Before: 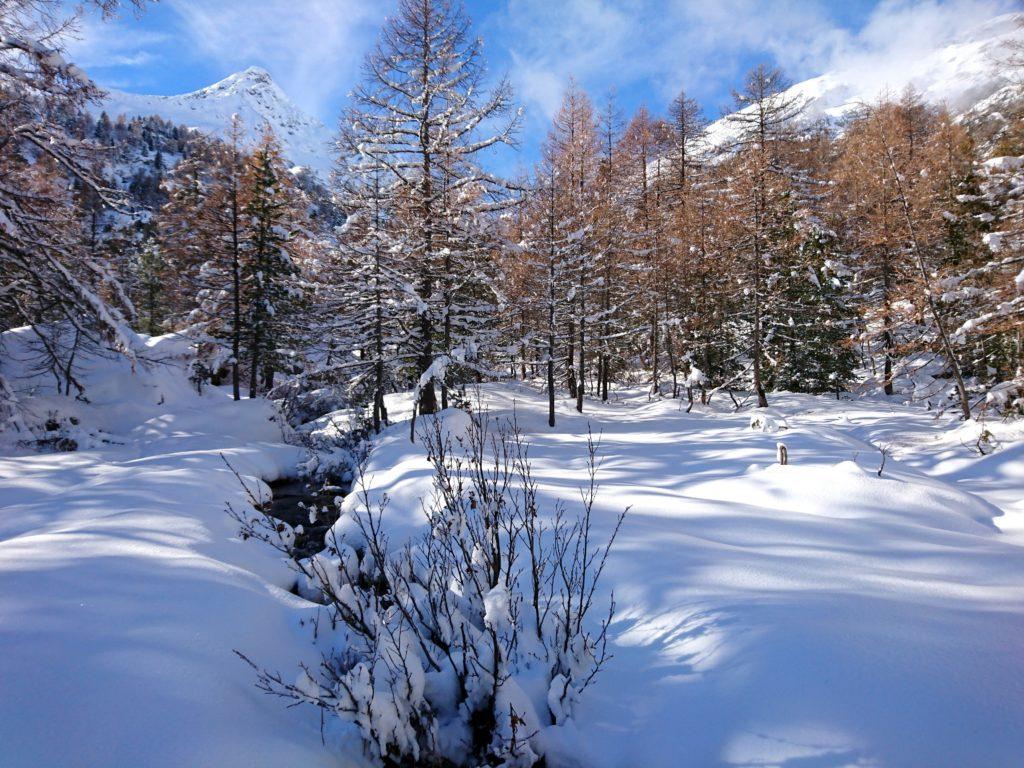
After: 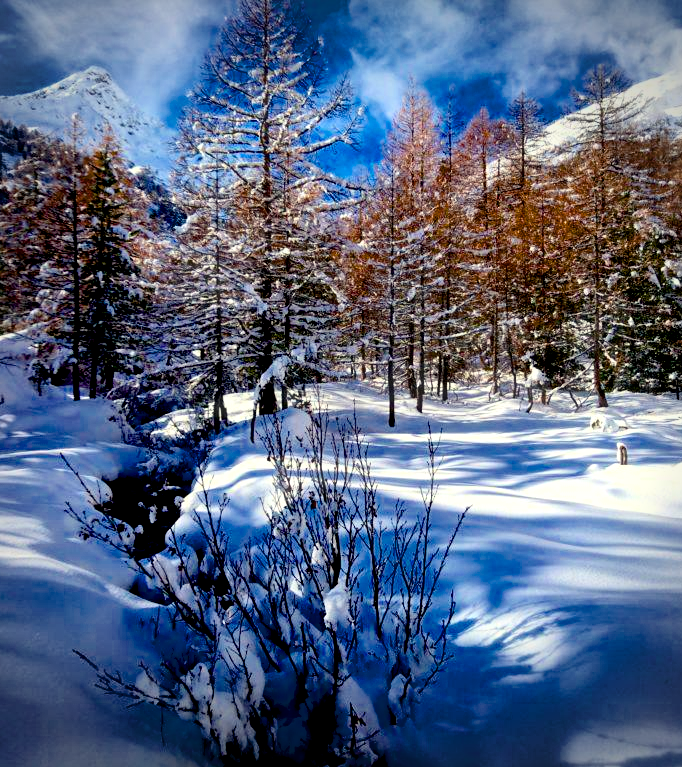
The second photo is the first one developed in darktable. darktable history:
contrast brightness saturation: contrast 0.101, brightness 0.017, saturation 0.024
vignetting: fall-off start 75.1%, width/height ratio 1.087
color balance rgb: shadows lift › luminance 0.98%, shadows lift › chroma 0.474%, shadows lift › hue 20.83°, power › hue 71.71°, highlights gain › luminance 6.289%, highlights gain › chroma 2.576%, highlights gain › hue 92.9°, linear chroma grading › global chroma 15.095%, perceptual saturation grading › global saturation 42.23%, saturation formula JzAzBz (2021)
crop and rotate: left 15.643%, right 17.693%
exposure: black level correction 0.046, exposure 0.013 EV, compensate highlight preservation false
local contrast: mode bilateral grid, contrast 25, coarseness 50, detail 122%, midtone range 0.2
haze removal: strength -0.1, compatibility mode true, adaptive false
